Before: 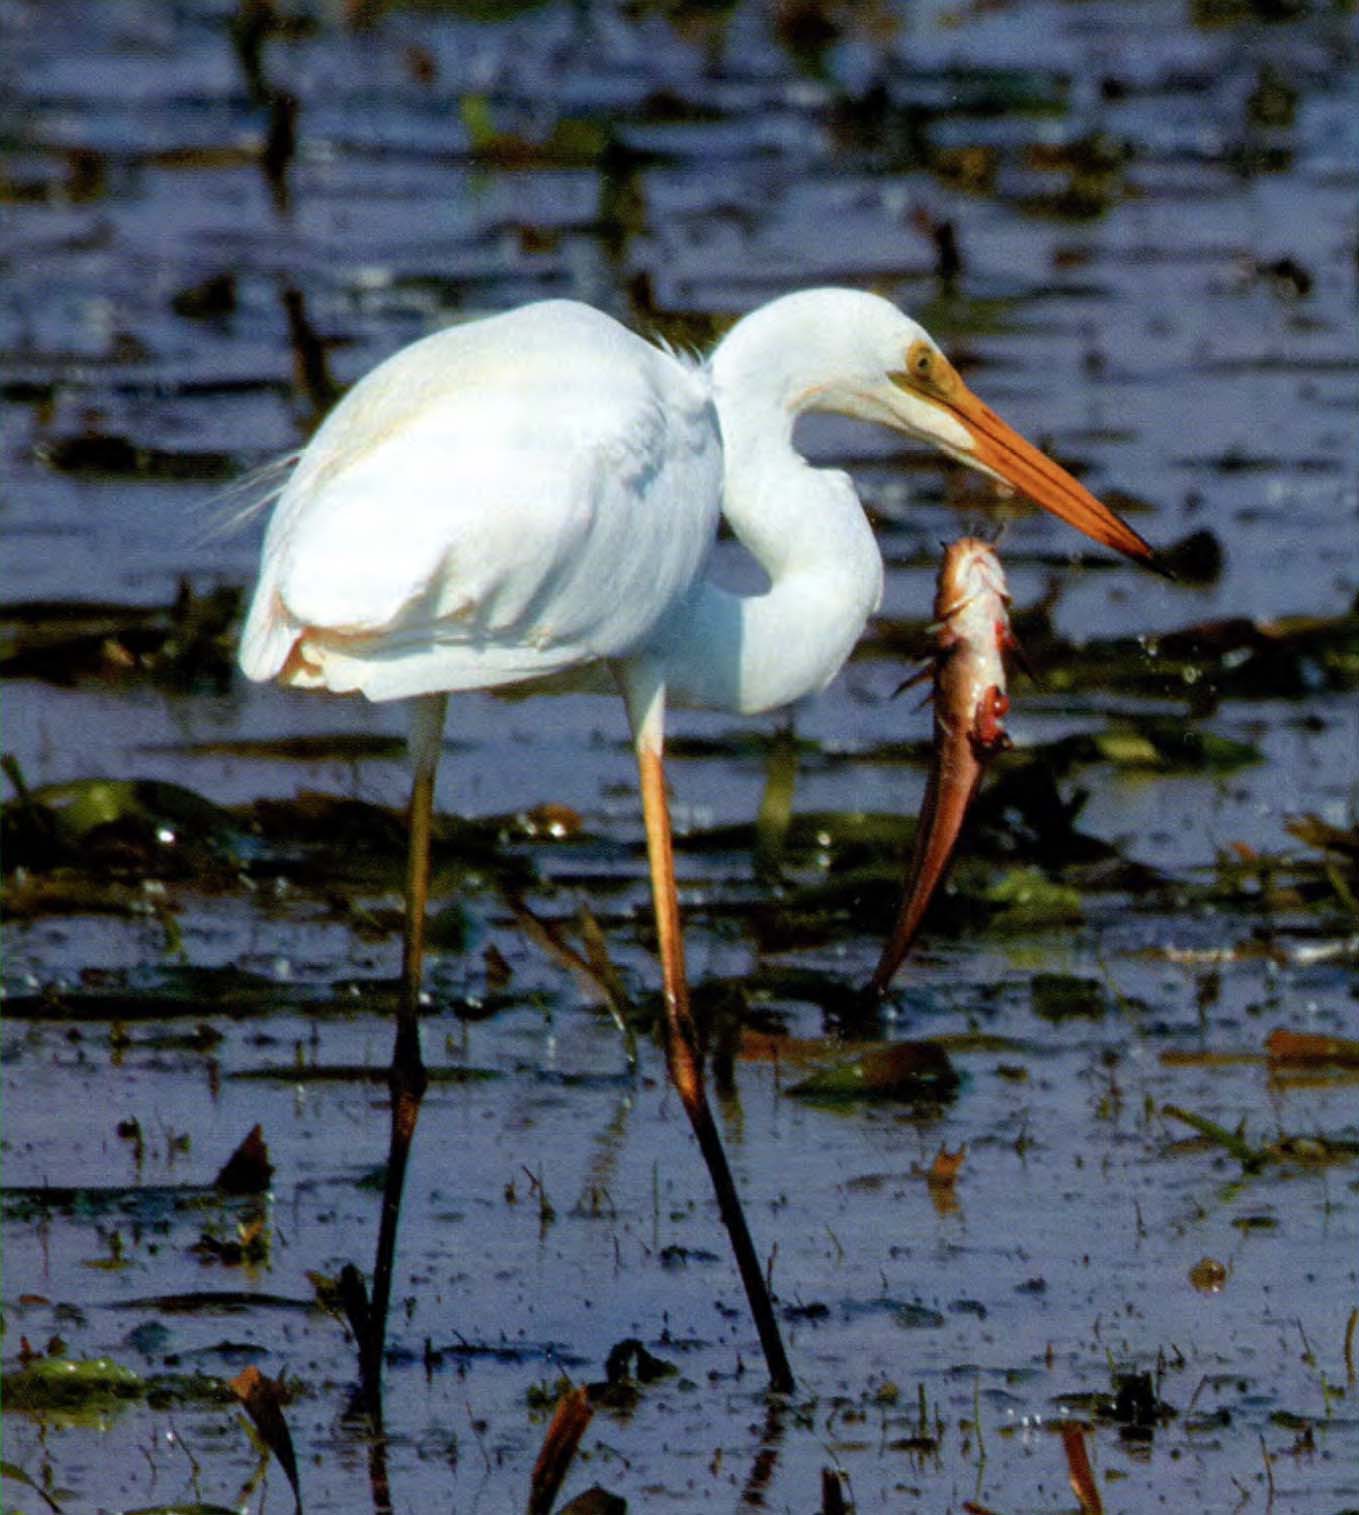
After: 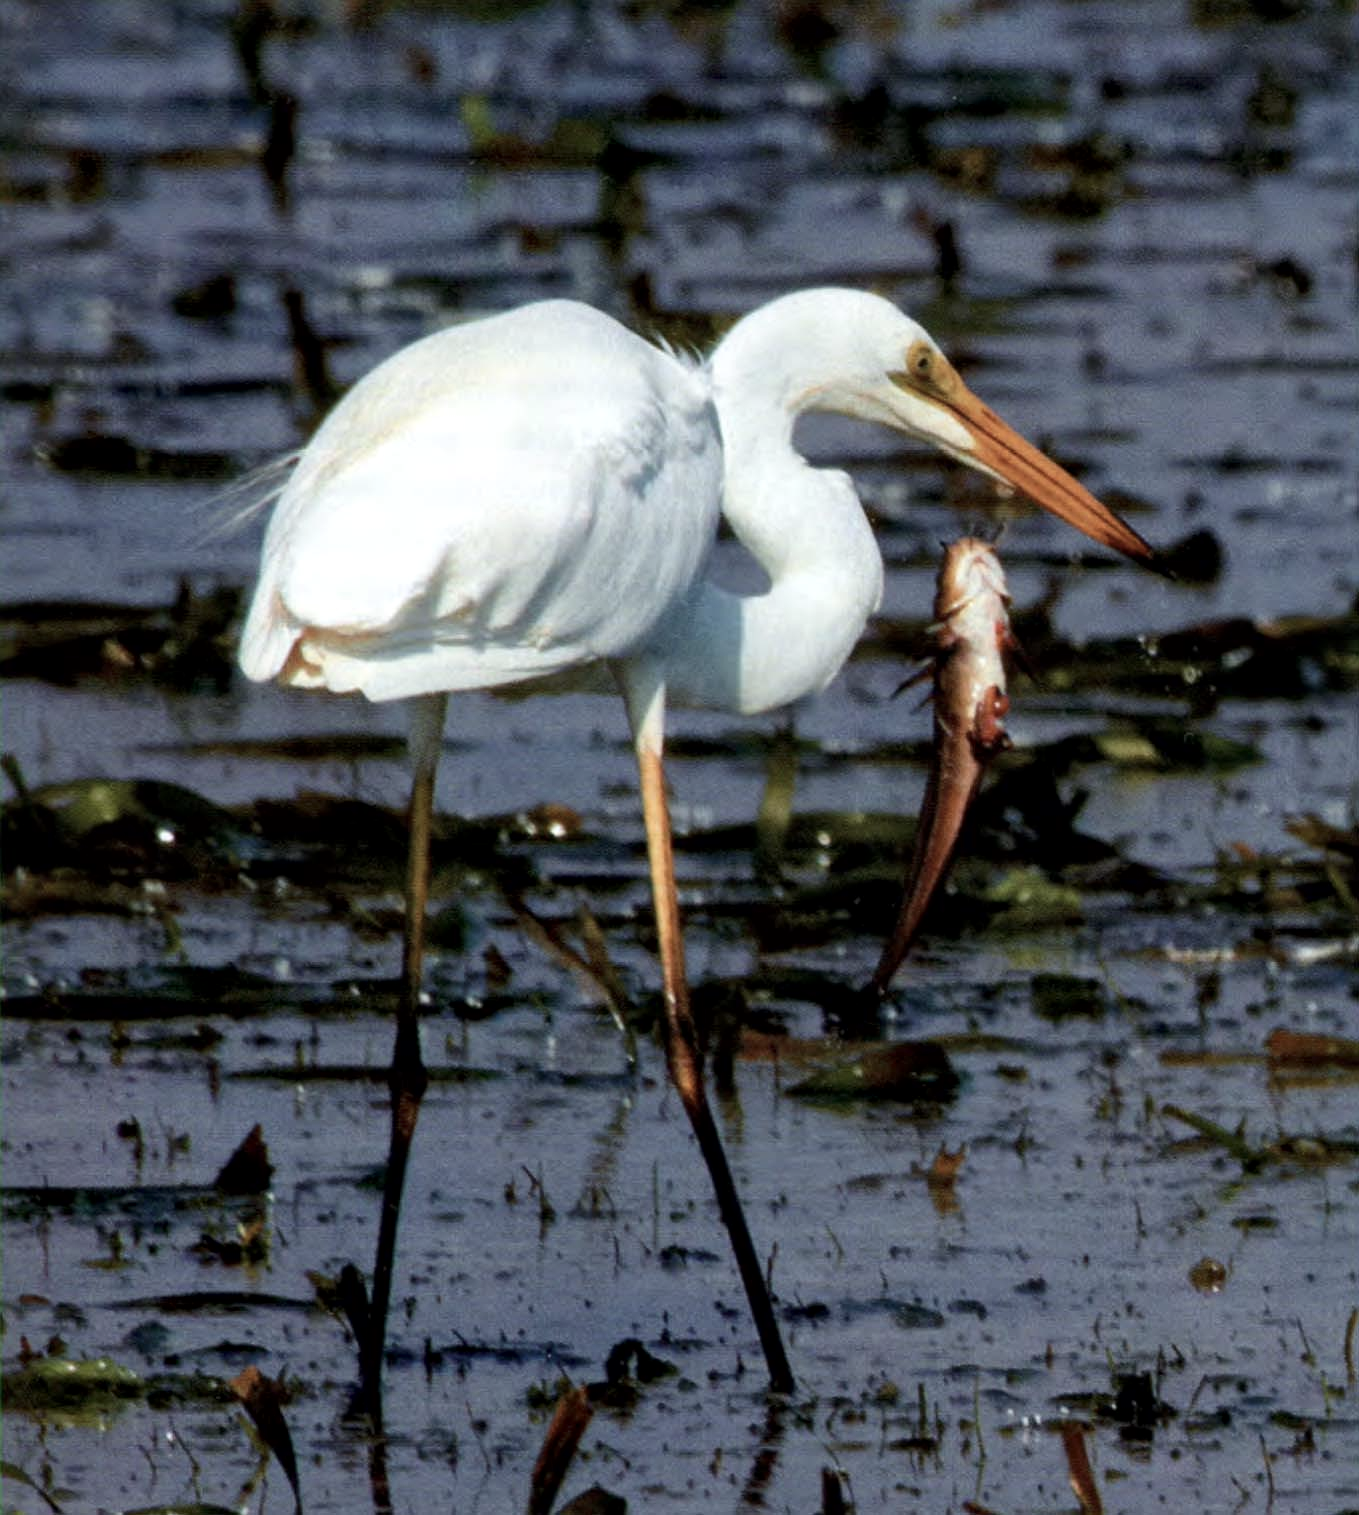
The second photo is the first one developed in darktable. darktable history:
contrast brightness saturation: contrast 0.1, saturation -0.3
local contrast: mode bilateral grid, contrast 20, coarseness 50, detail 120%, midtone range 0.2
